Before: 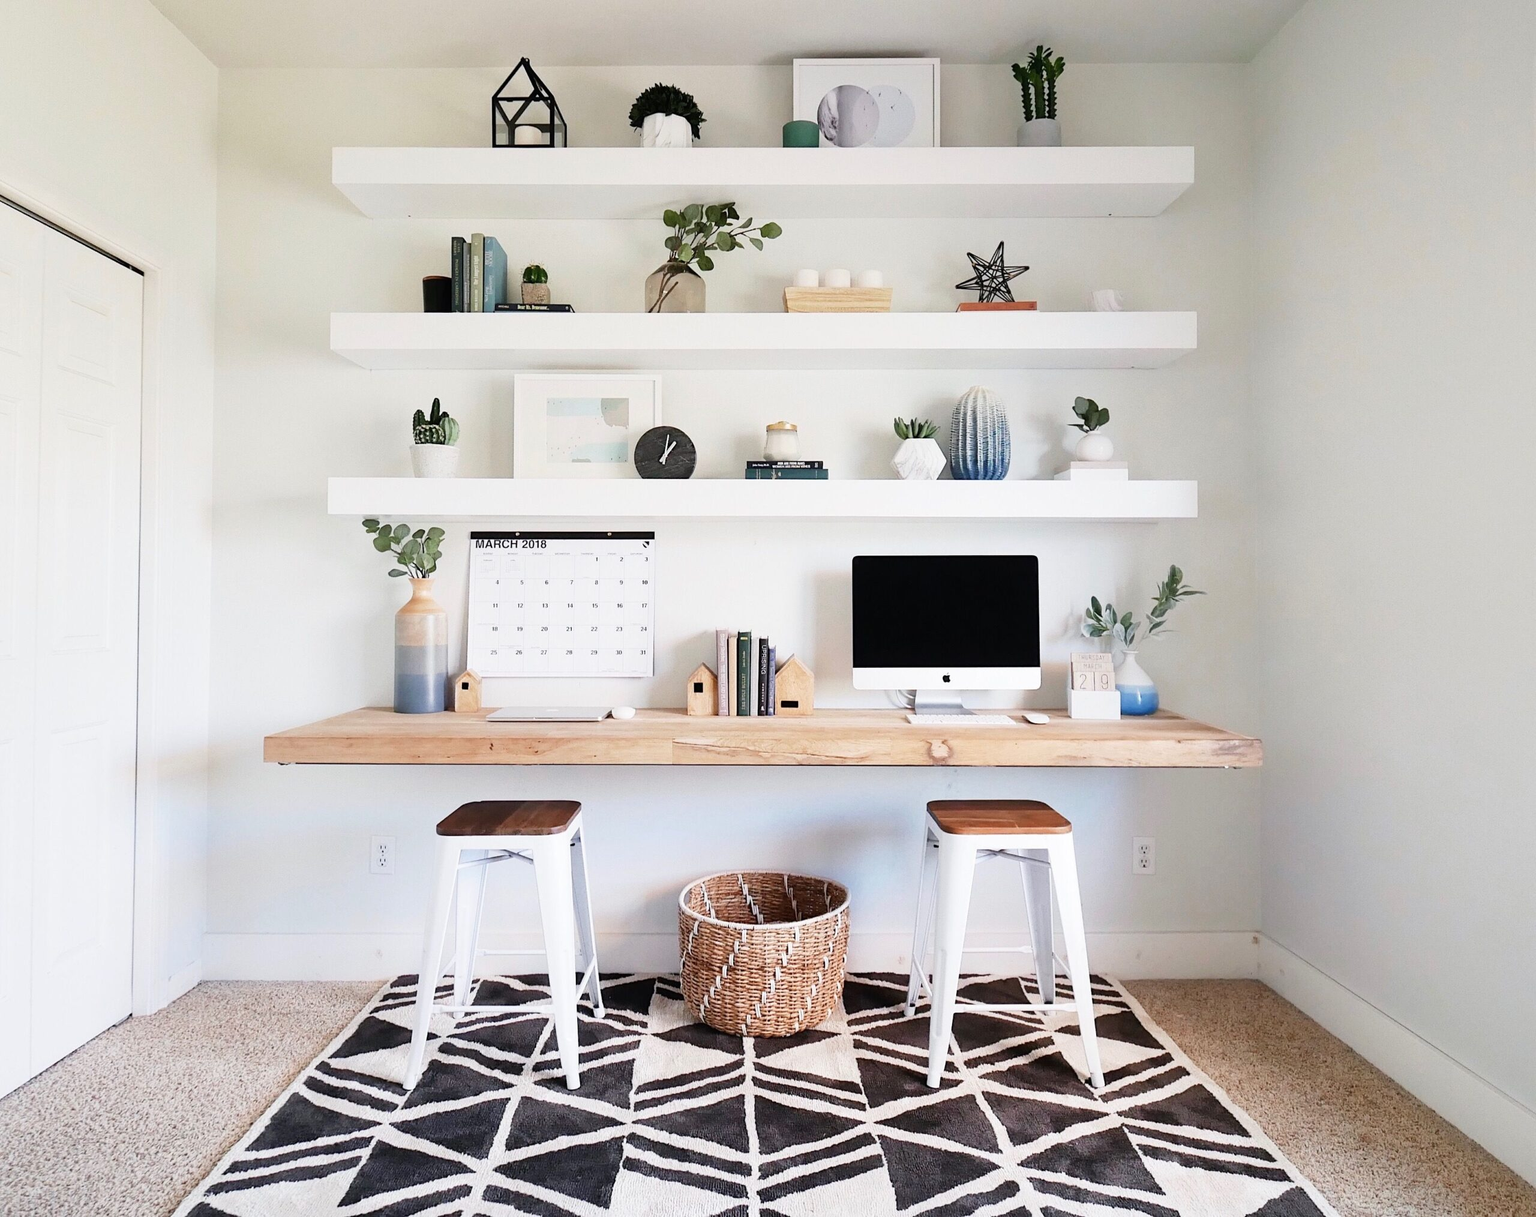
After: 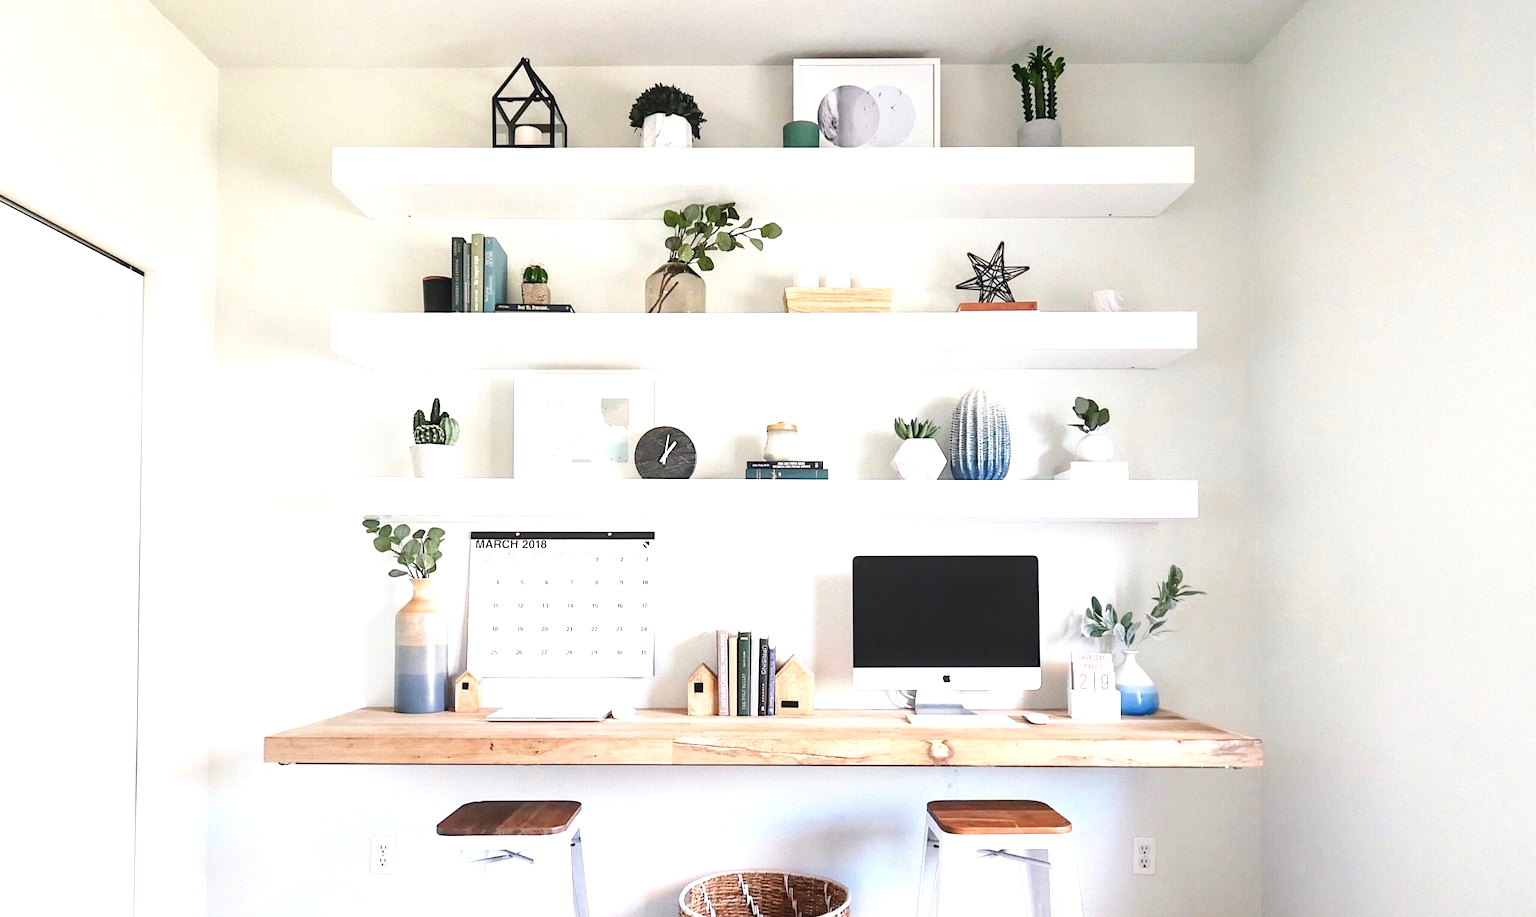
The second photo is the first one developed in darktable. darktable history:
local contrast: on, module defaults
exposure: exposure 0.61 EV, compensate highlight preservation false
crop: bottom 24.593%
